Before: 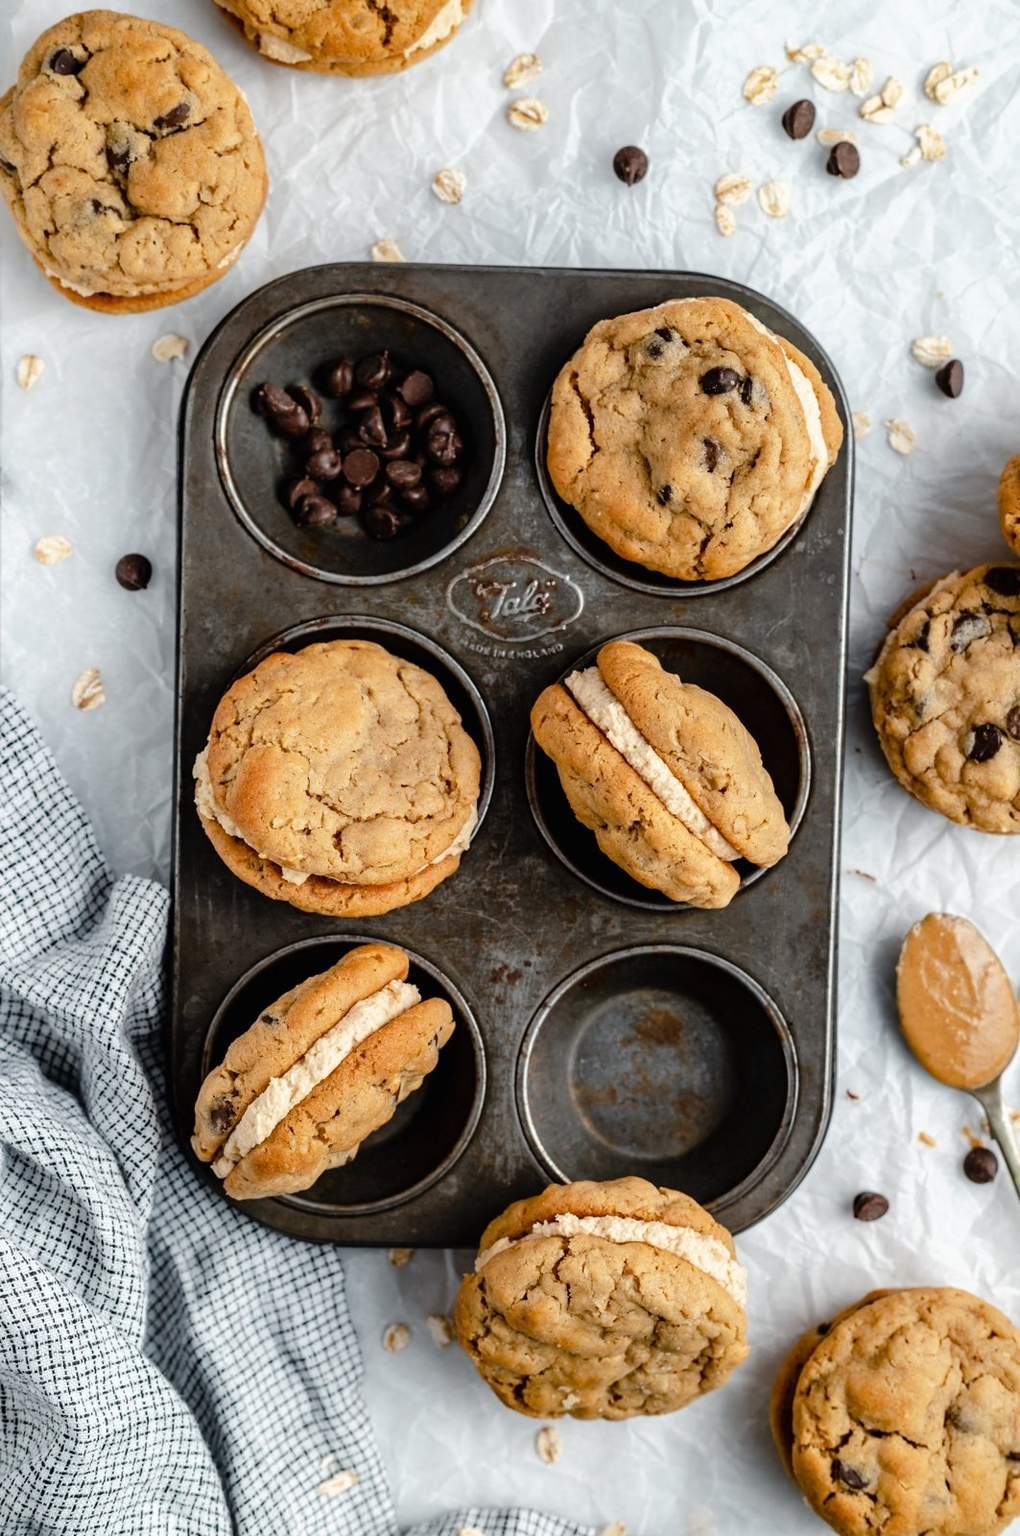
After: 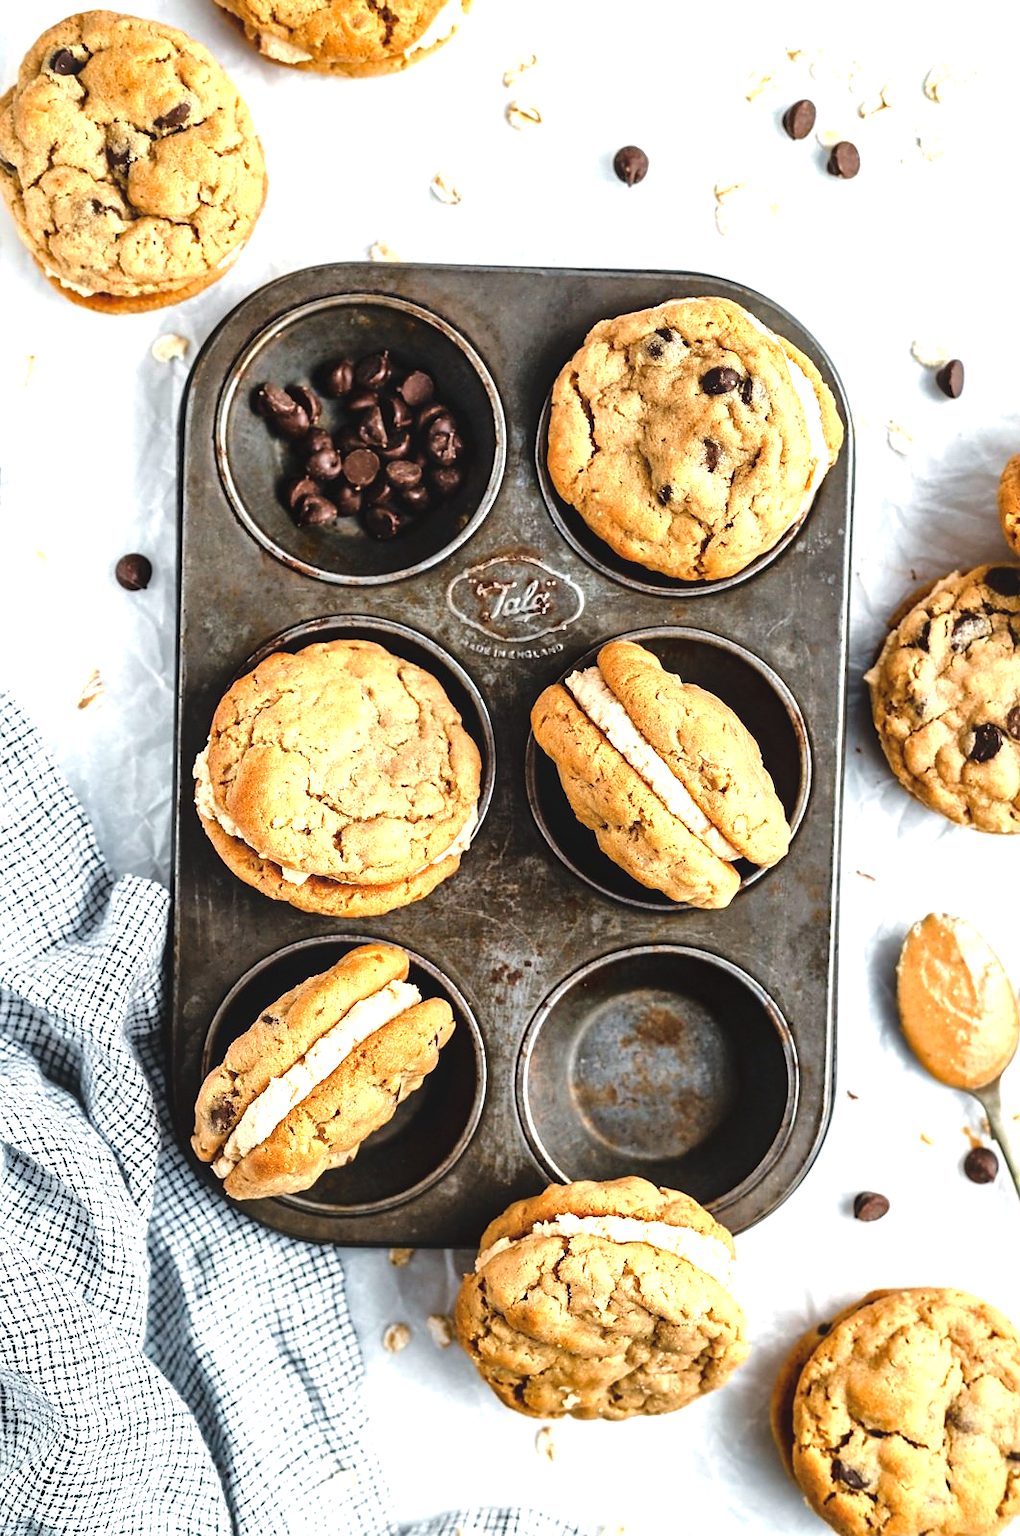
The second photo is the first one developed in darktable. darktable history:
sharpen: radius 1, threshold 1
exposure: black level correction -0.005, exposure 1 EV, compensate highlight preservation false
velvia: on, module defaults
local contrast: mode bilateral grid, contrast 20, coarseness 50, detail 159%, midtone range 0.2
